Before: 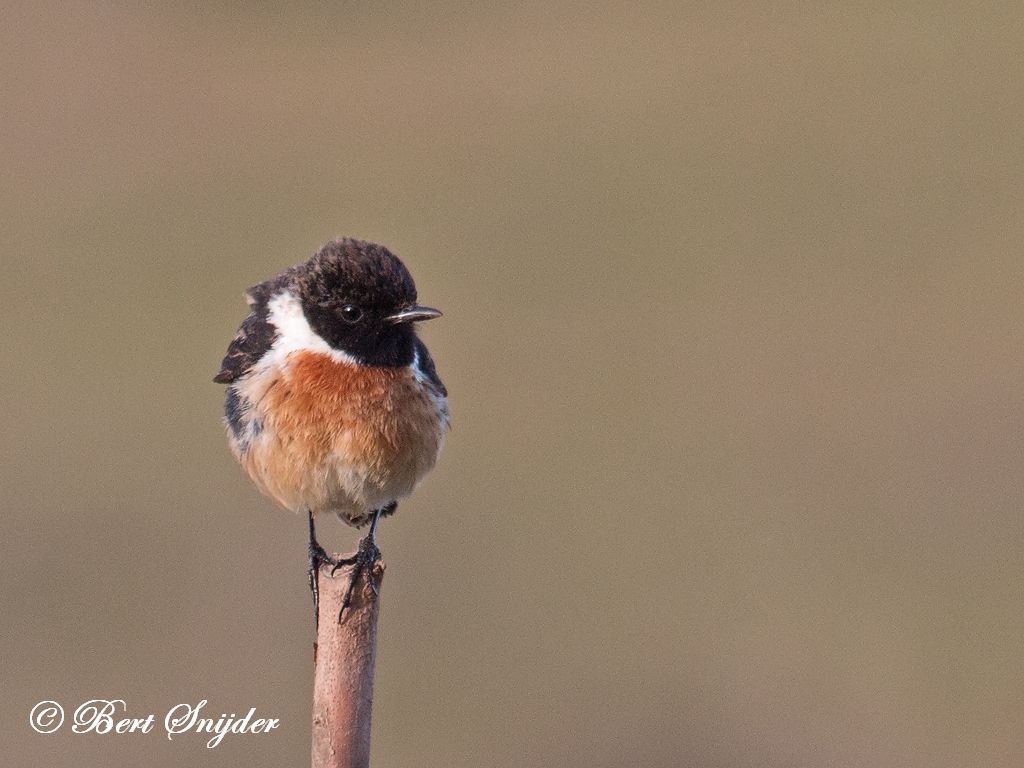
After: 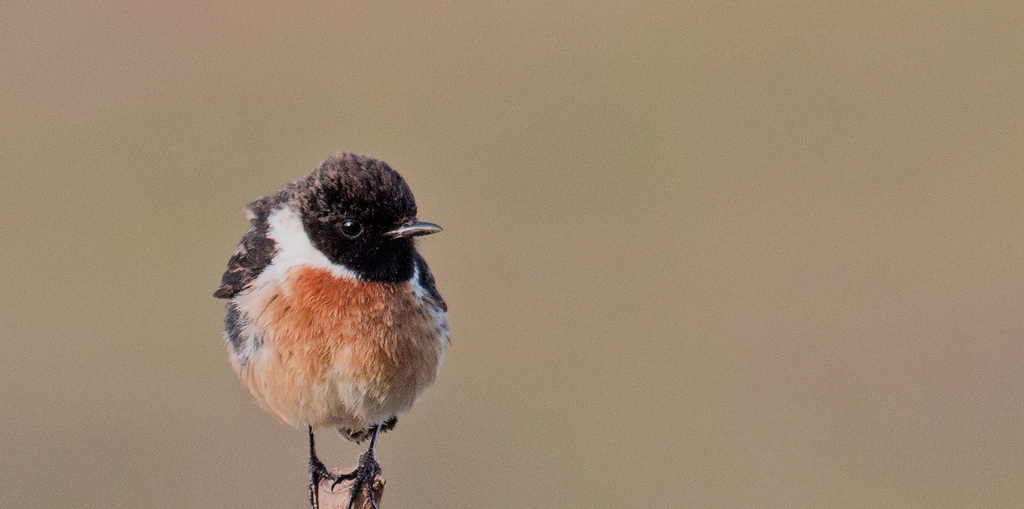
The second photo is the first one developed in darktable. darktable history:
exposure: exposure 0.3 EV, compensate exposure bias true, compensate highlight preservation false
filmic rgb: black relative exposure -7.19 EV, white relative exposure 5.38 EV, hardness 3.03
crop: top 11.172%, bottom 22.501%
